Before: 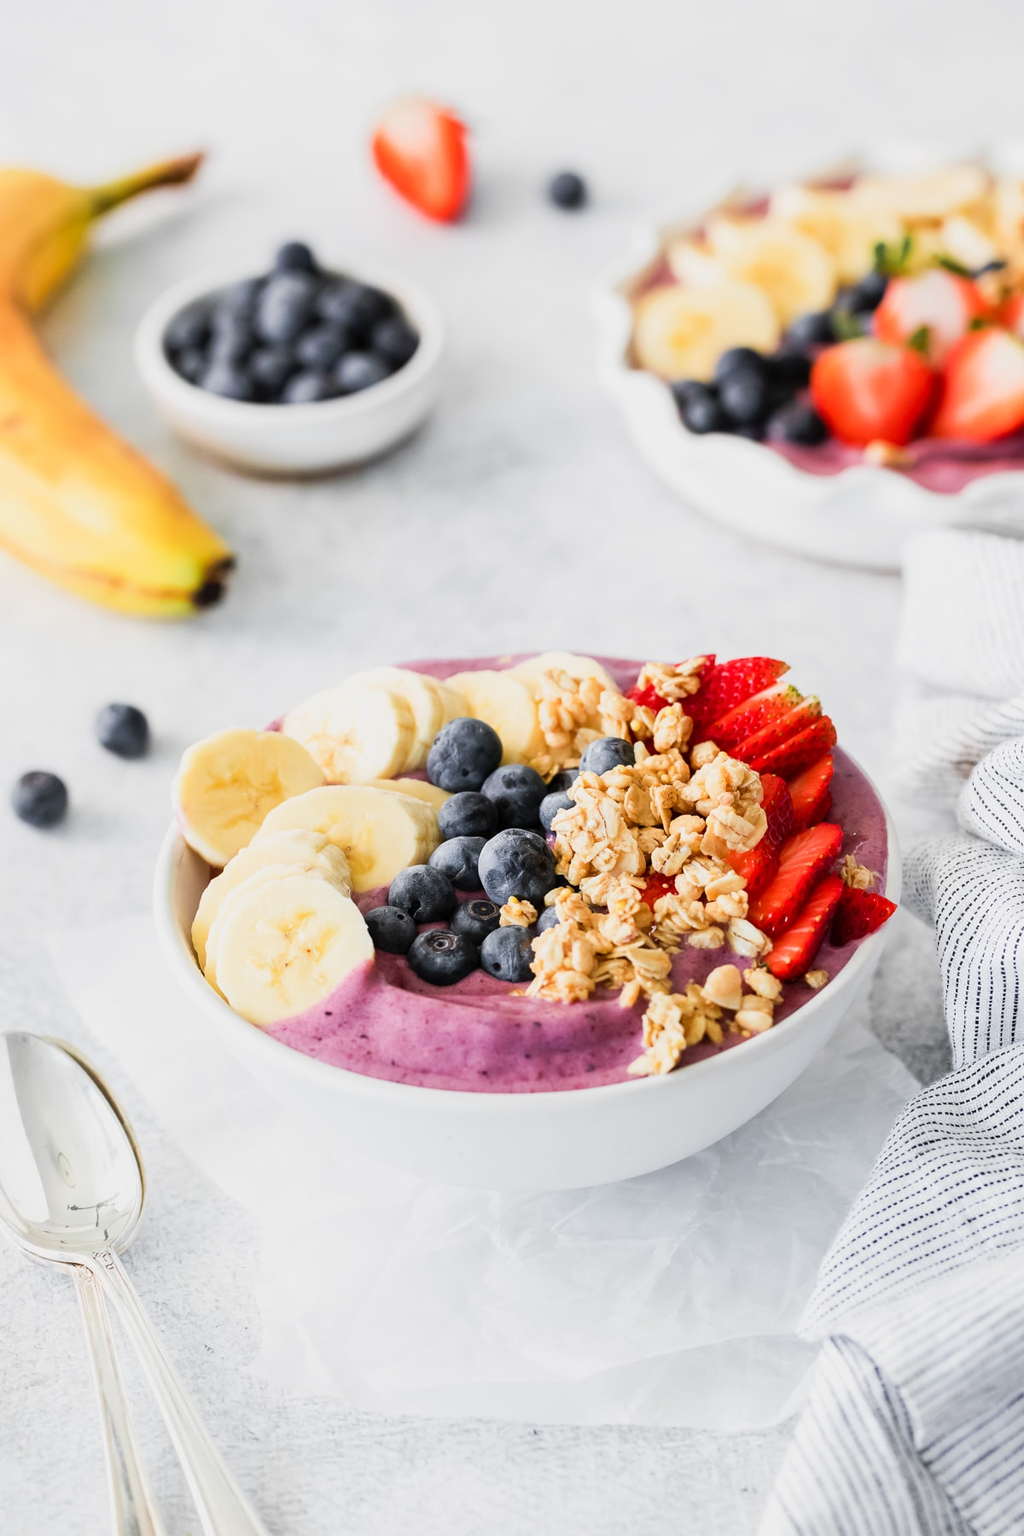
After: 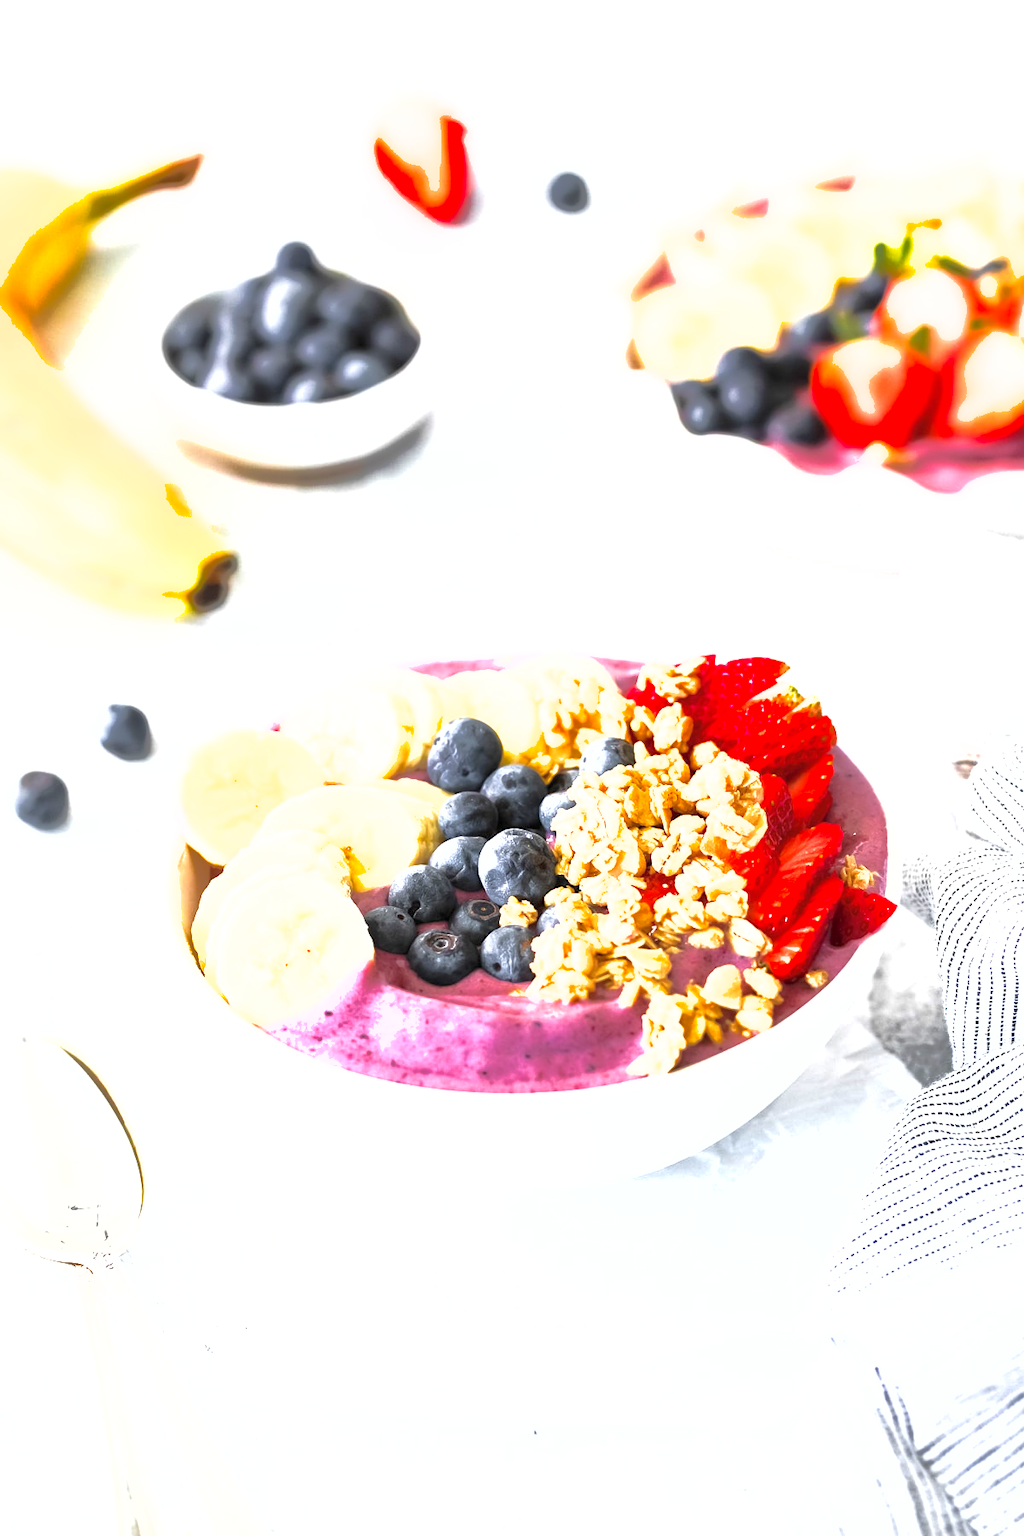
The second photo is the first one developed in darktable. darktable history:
exposure: black level correction 0, exposure 1.2 EV, compensate exposure bias true, compensate highlight preservation false
shadows and highlights: on, module defaults
